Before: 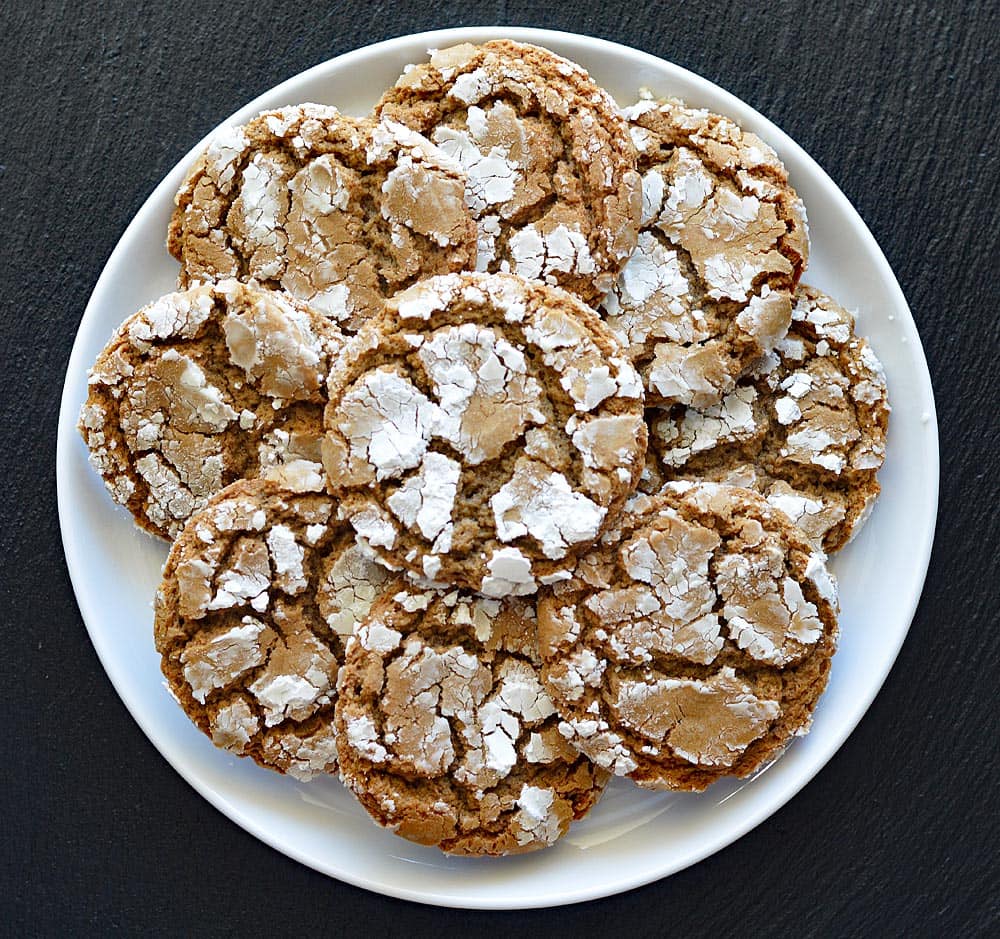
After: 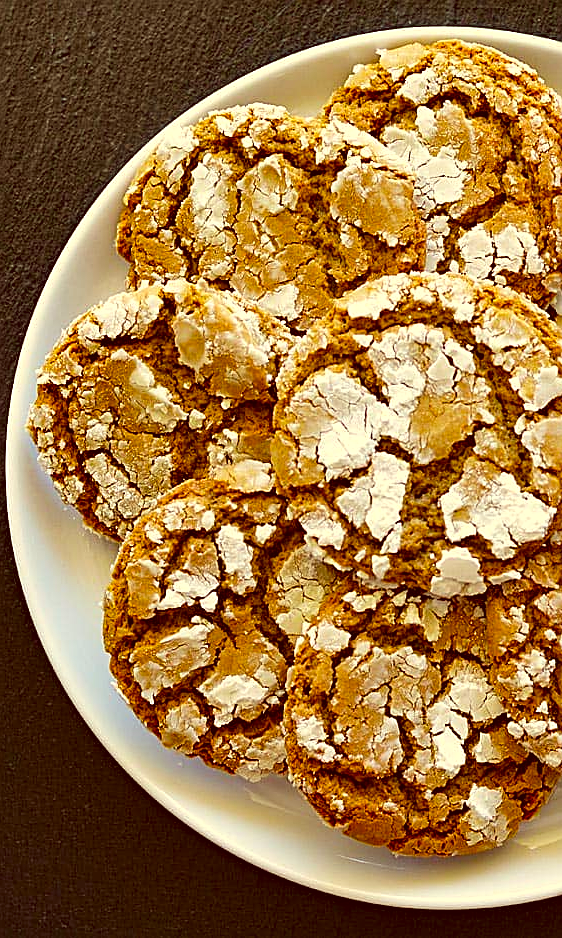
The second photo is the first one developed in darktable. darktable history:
crop: left 5.114%, right 38.589%
color balance rgb: linear chroma grading › global chroma 15%, perceptual saturation grading › global saturation 30%
color correction: highlights a* 1.12, highlights b* 24.26, shadows a* 15.58, shadows b* 24.26
local contrast: highlights 100%, shadows 100%, detail 120%, midtone range 0.2
sharpen: on, module defaults
